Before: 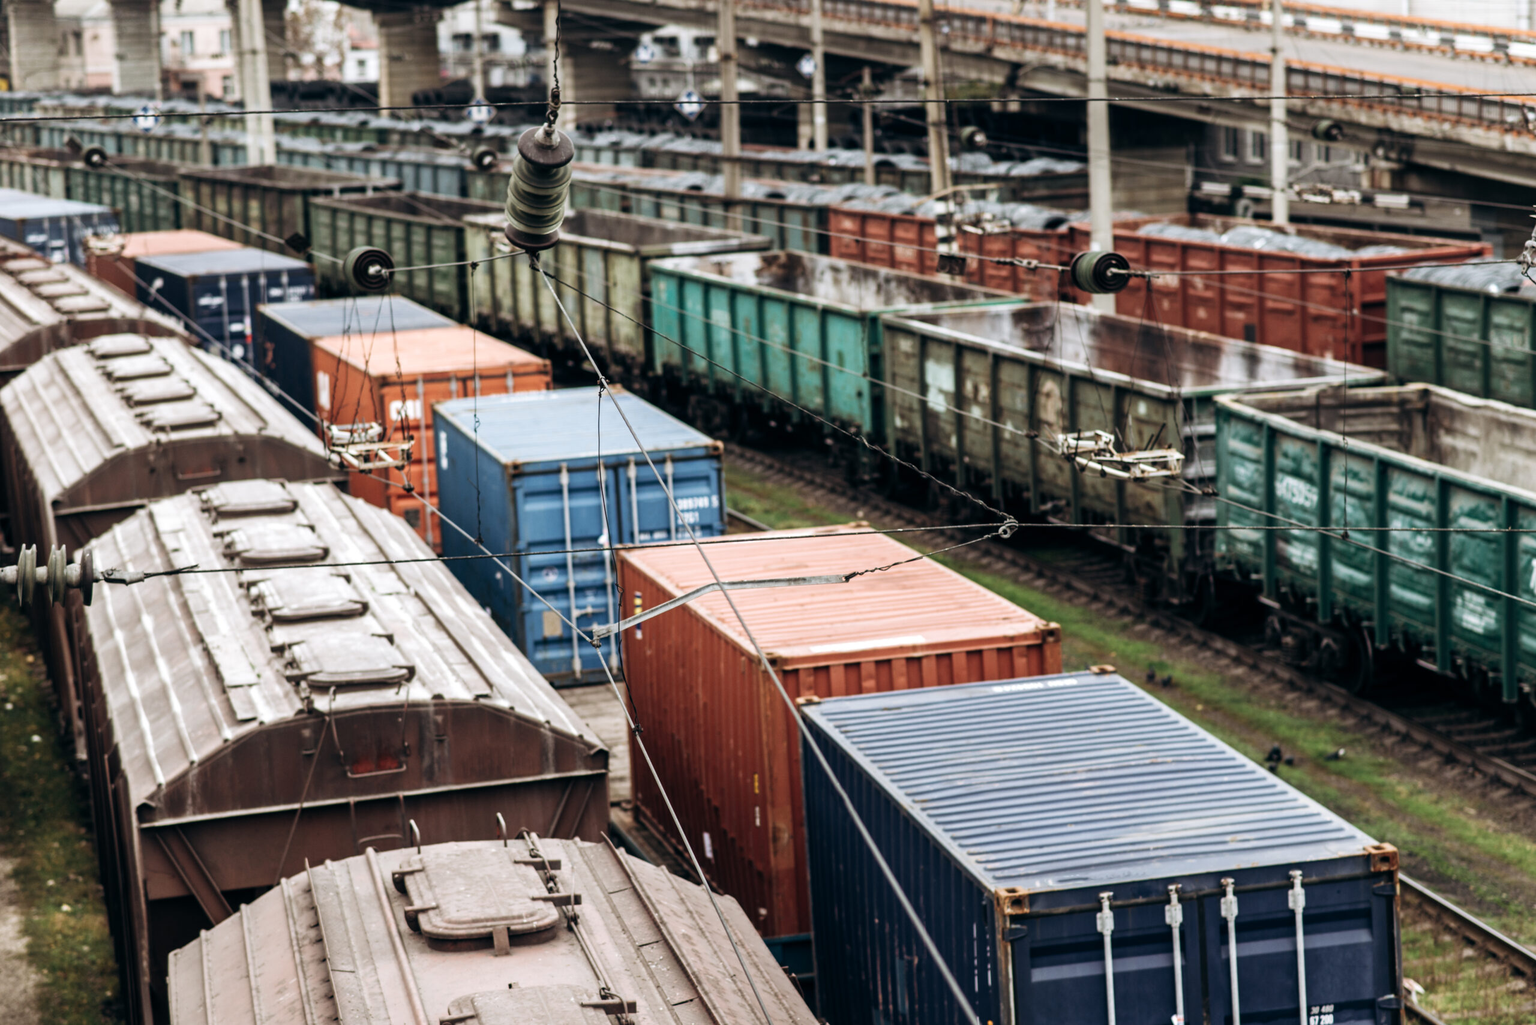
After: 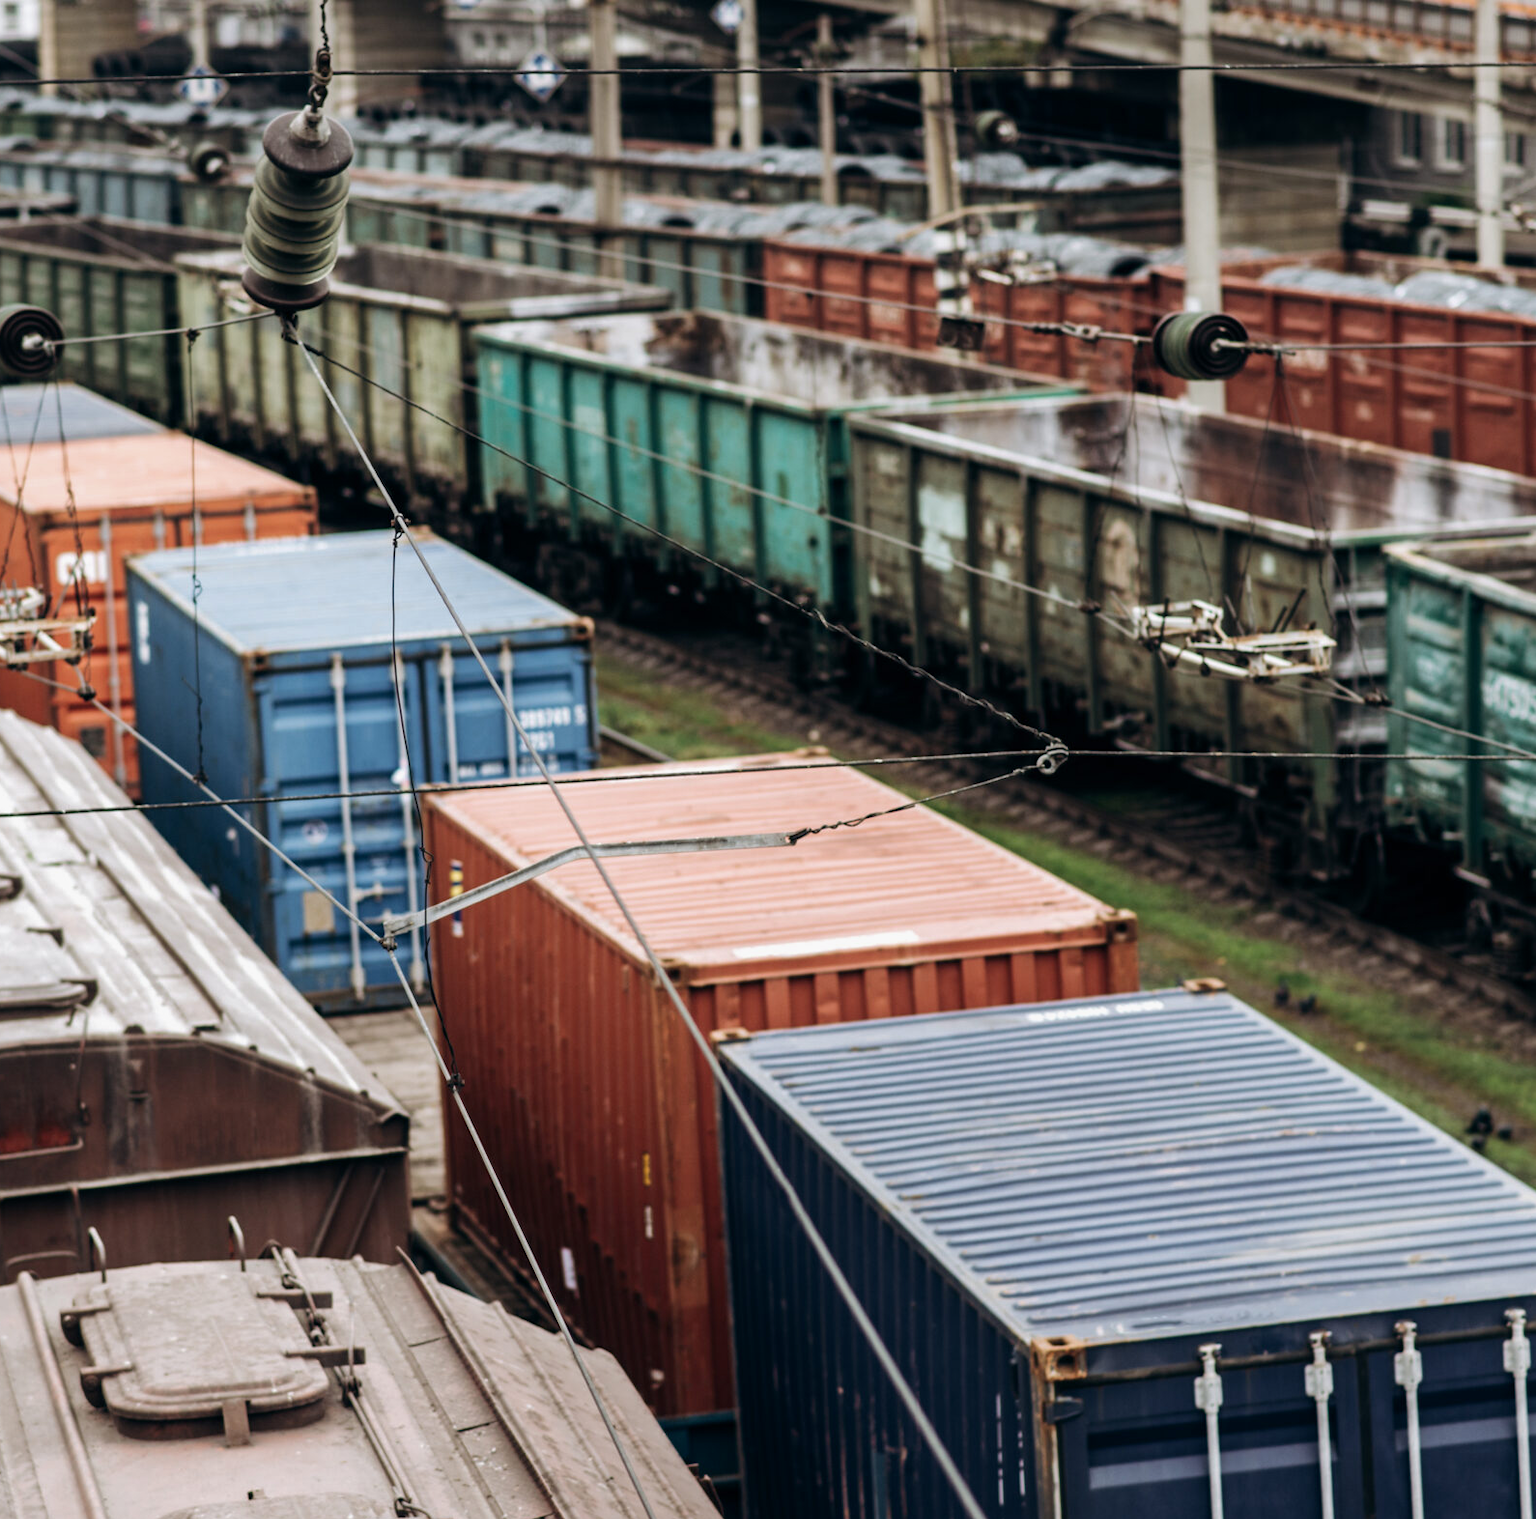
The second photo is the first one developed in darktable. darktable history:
crop and rotate: left 23.123%, top 5.645%, right 14.736%, bottom 2.292%
shadows and highlights: shadows -20.15, white point adjustment -1.94, highlights -34.73
